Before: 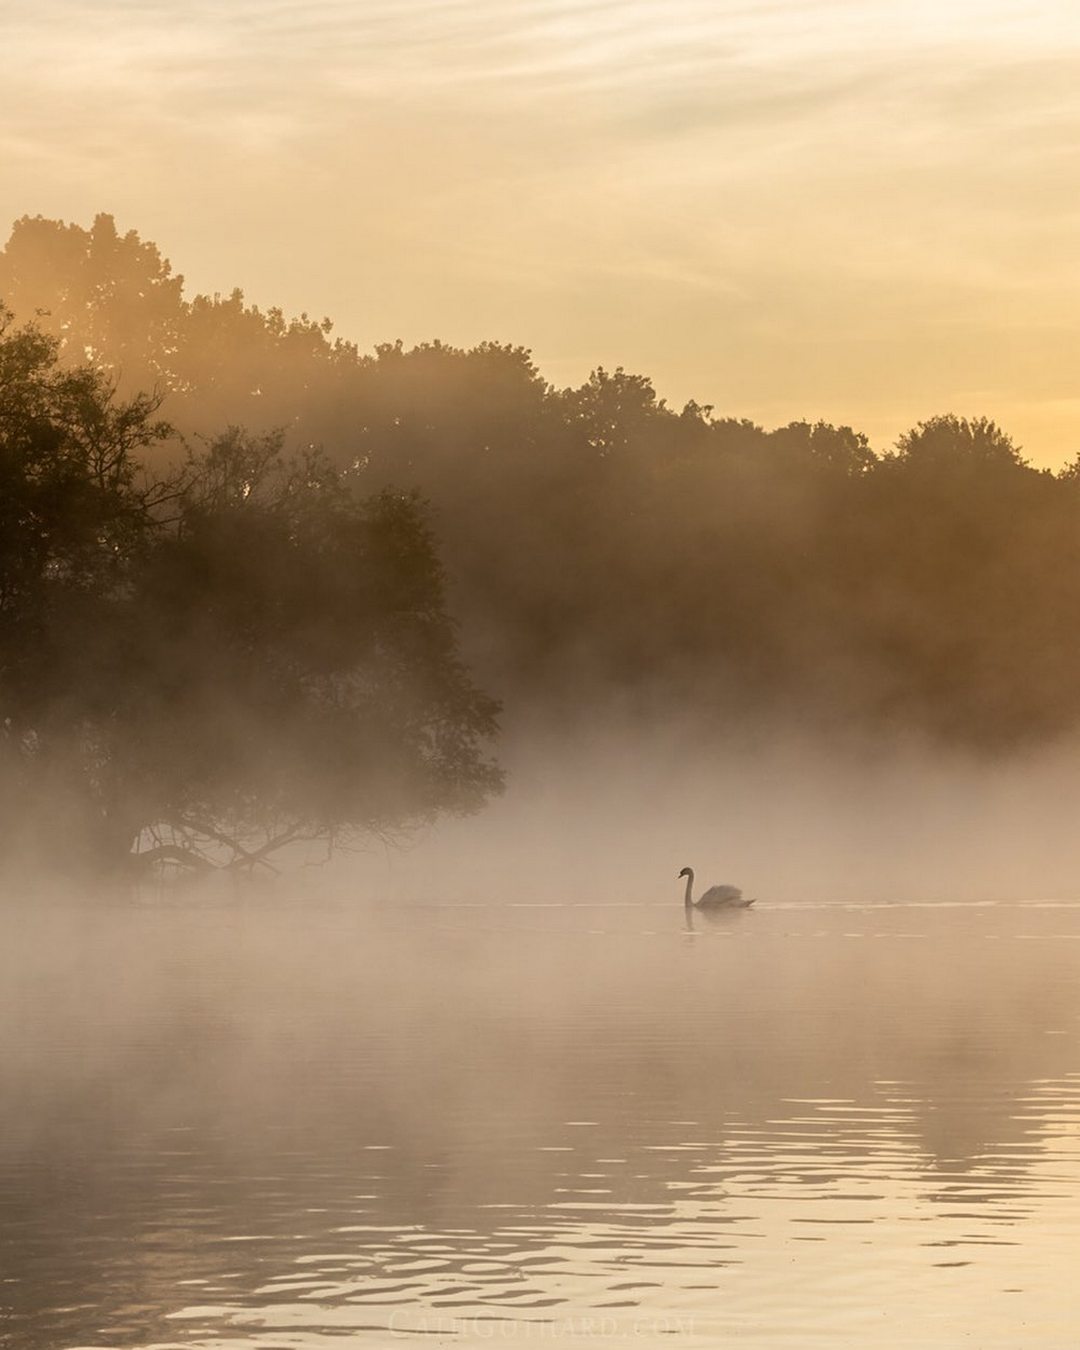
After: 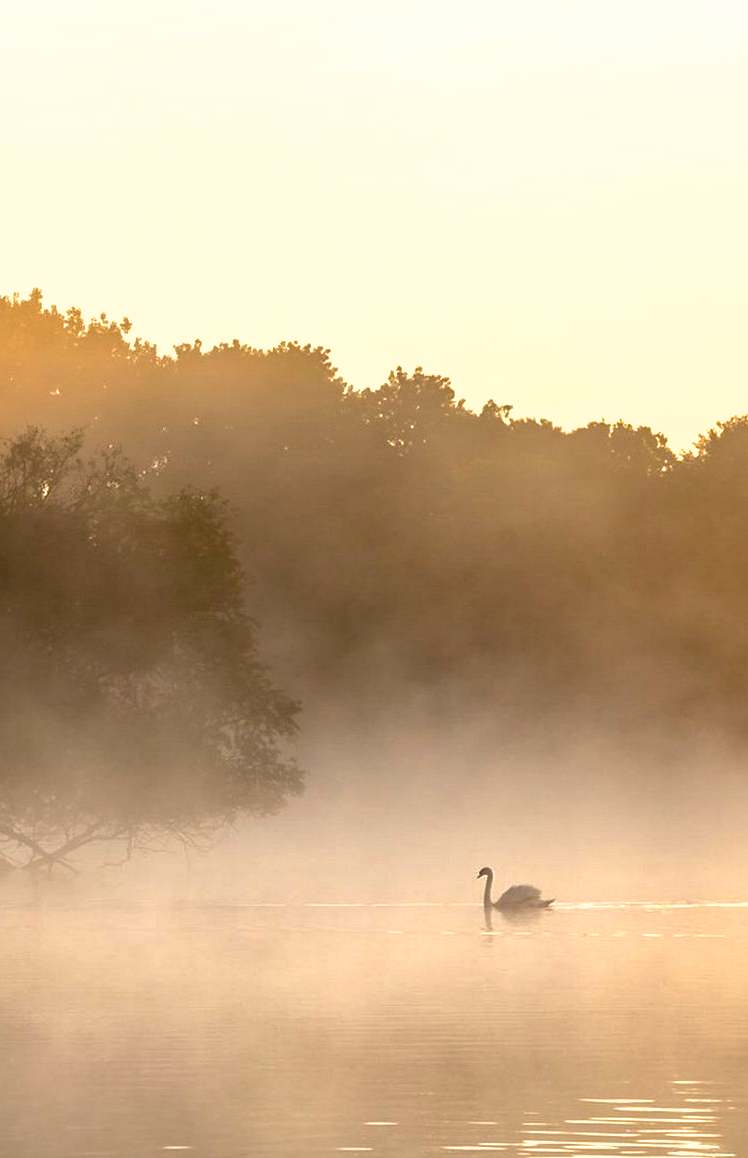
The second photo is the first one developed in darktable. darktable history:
shadows and highlights: on, module defaults
crop: left 18.616%, right 12.113%, bottom 14.207%
exposure: black level correction 0, exposure 0.949 EV, compensate highlight preservation false
